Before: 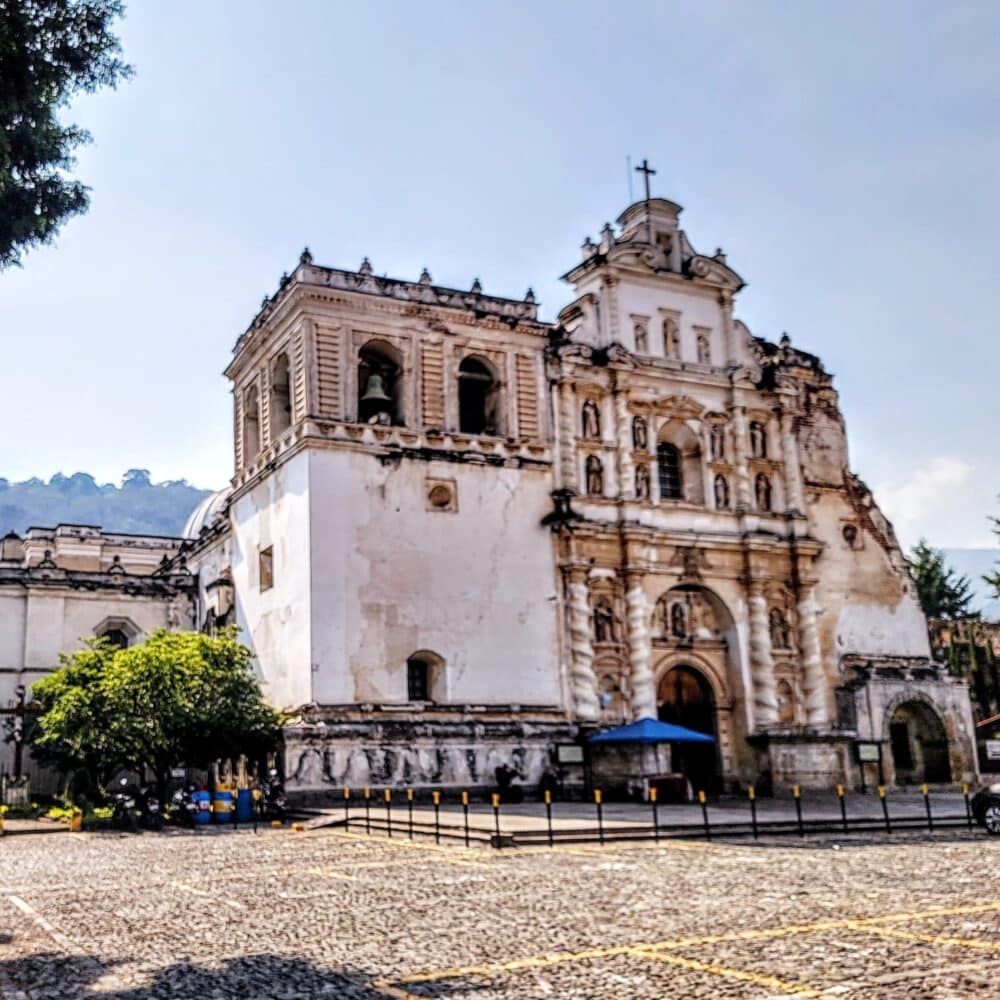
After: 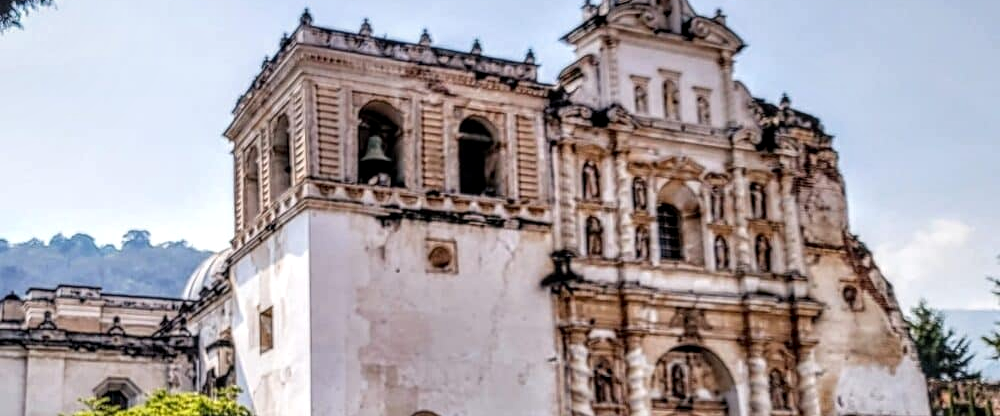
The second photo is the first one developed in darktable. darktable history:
crop and rotate: top 23.995%, bottom 34.312%
local contrast: on, module defaults
